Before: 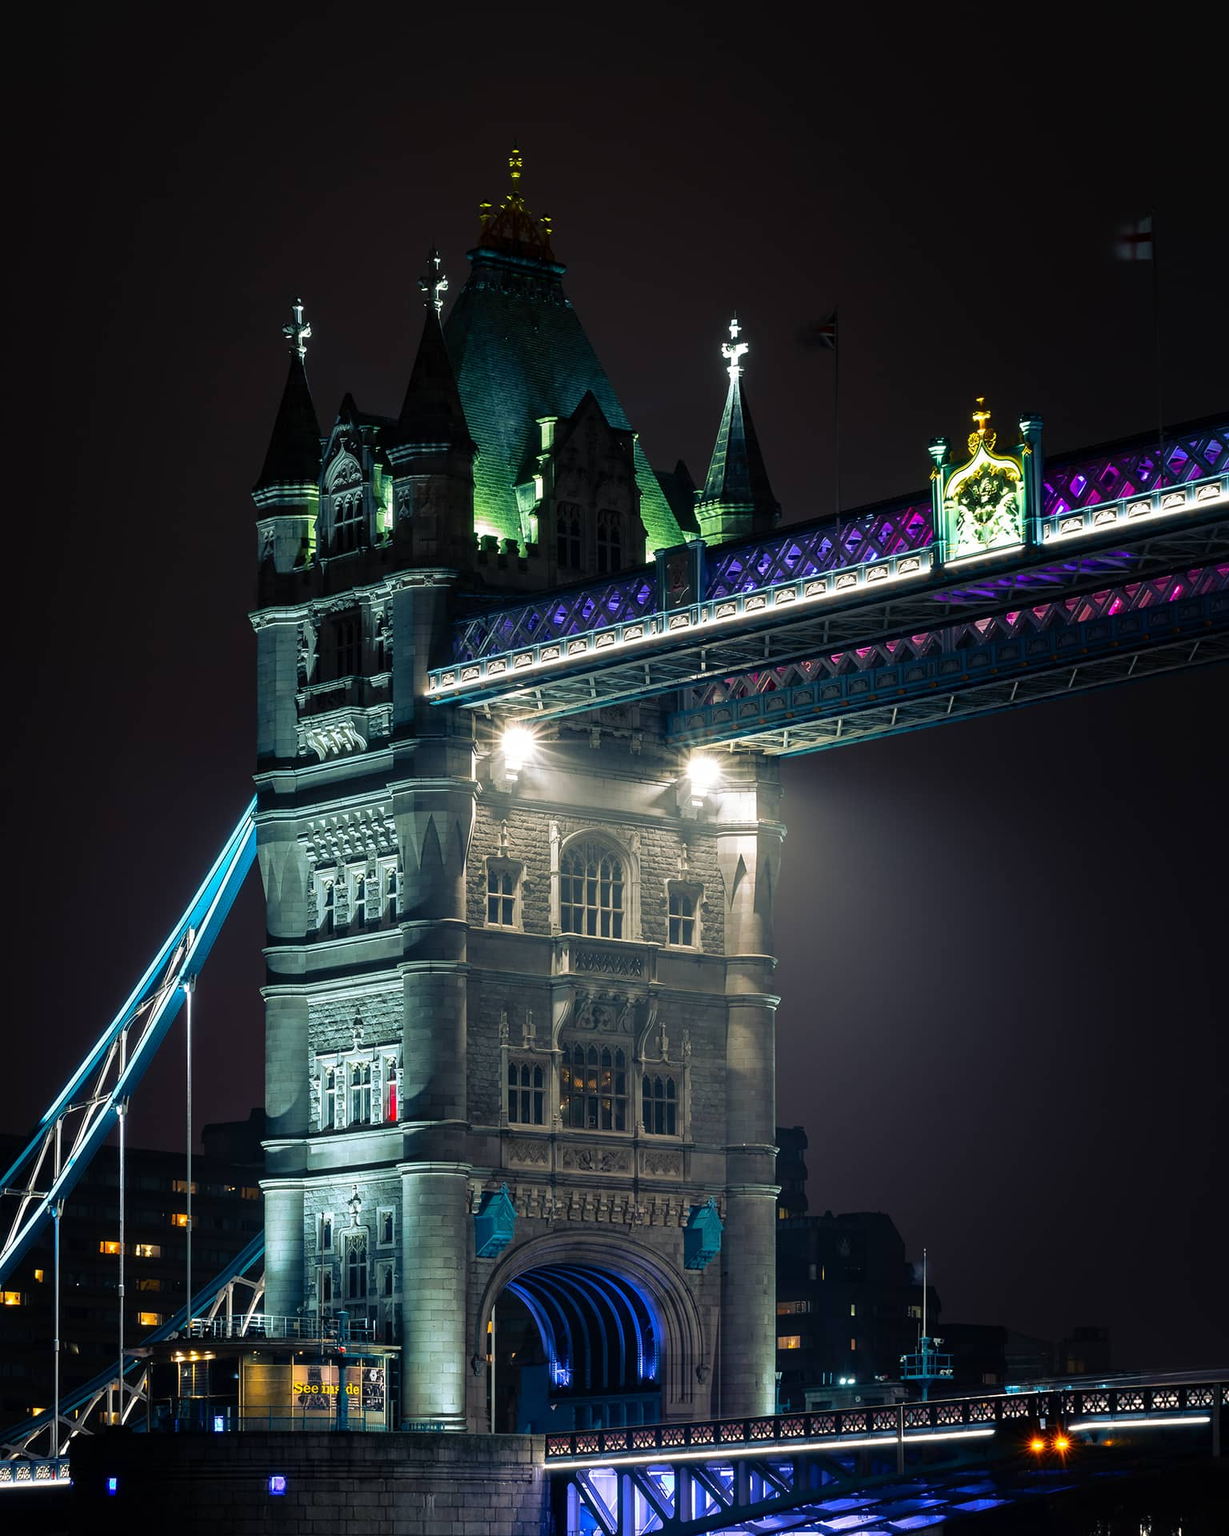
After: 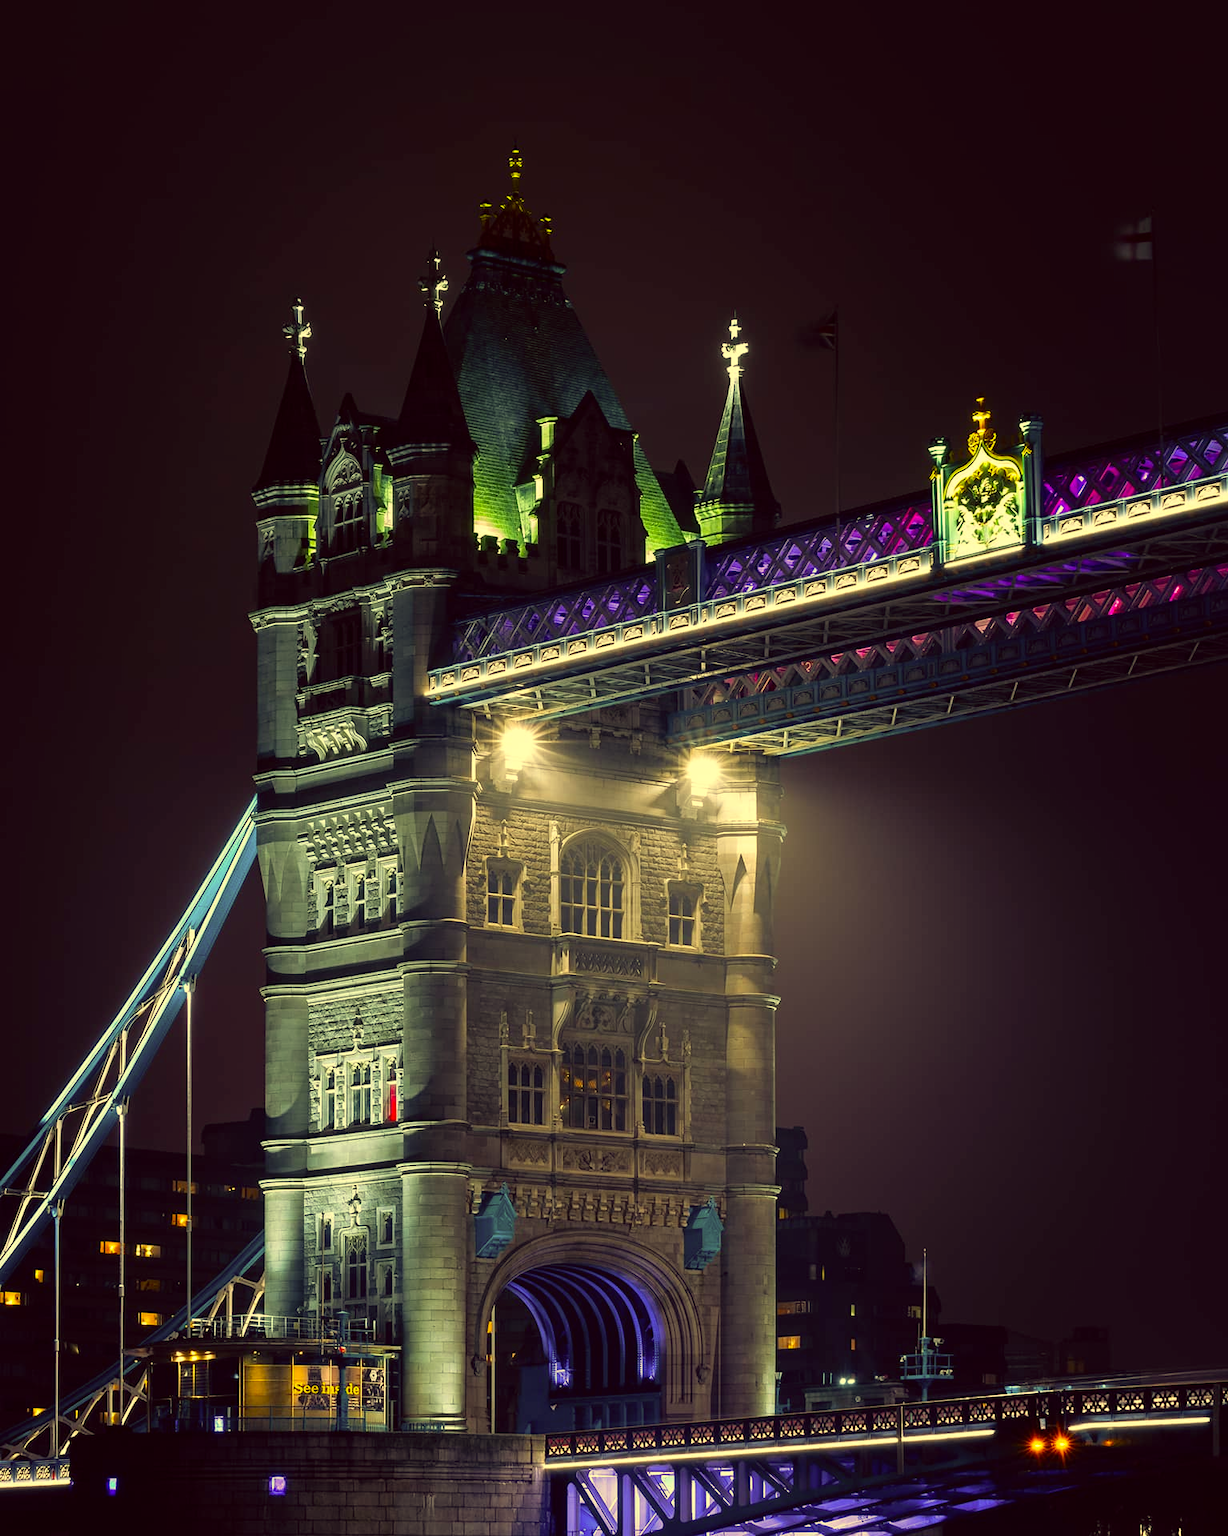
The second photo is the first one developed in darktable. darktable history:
color correction: highlights a* -0.492, highlights b* 39.97, shadows a* 9.48, shadows b* -0.858
